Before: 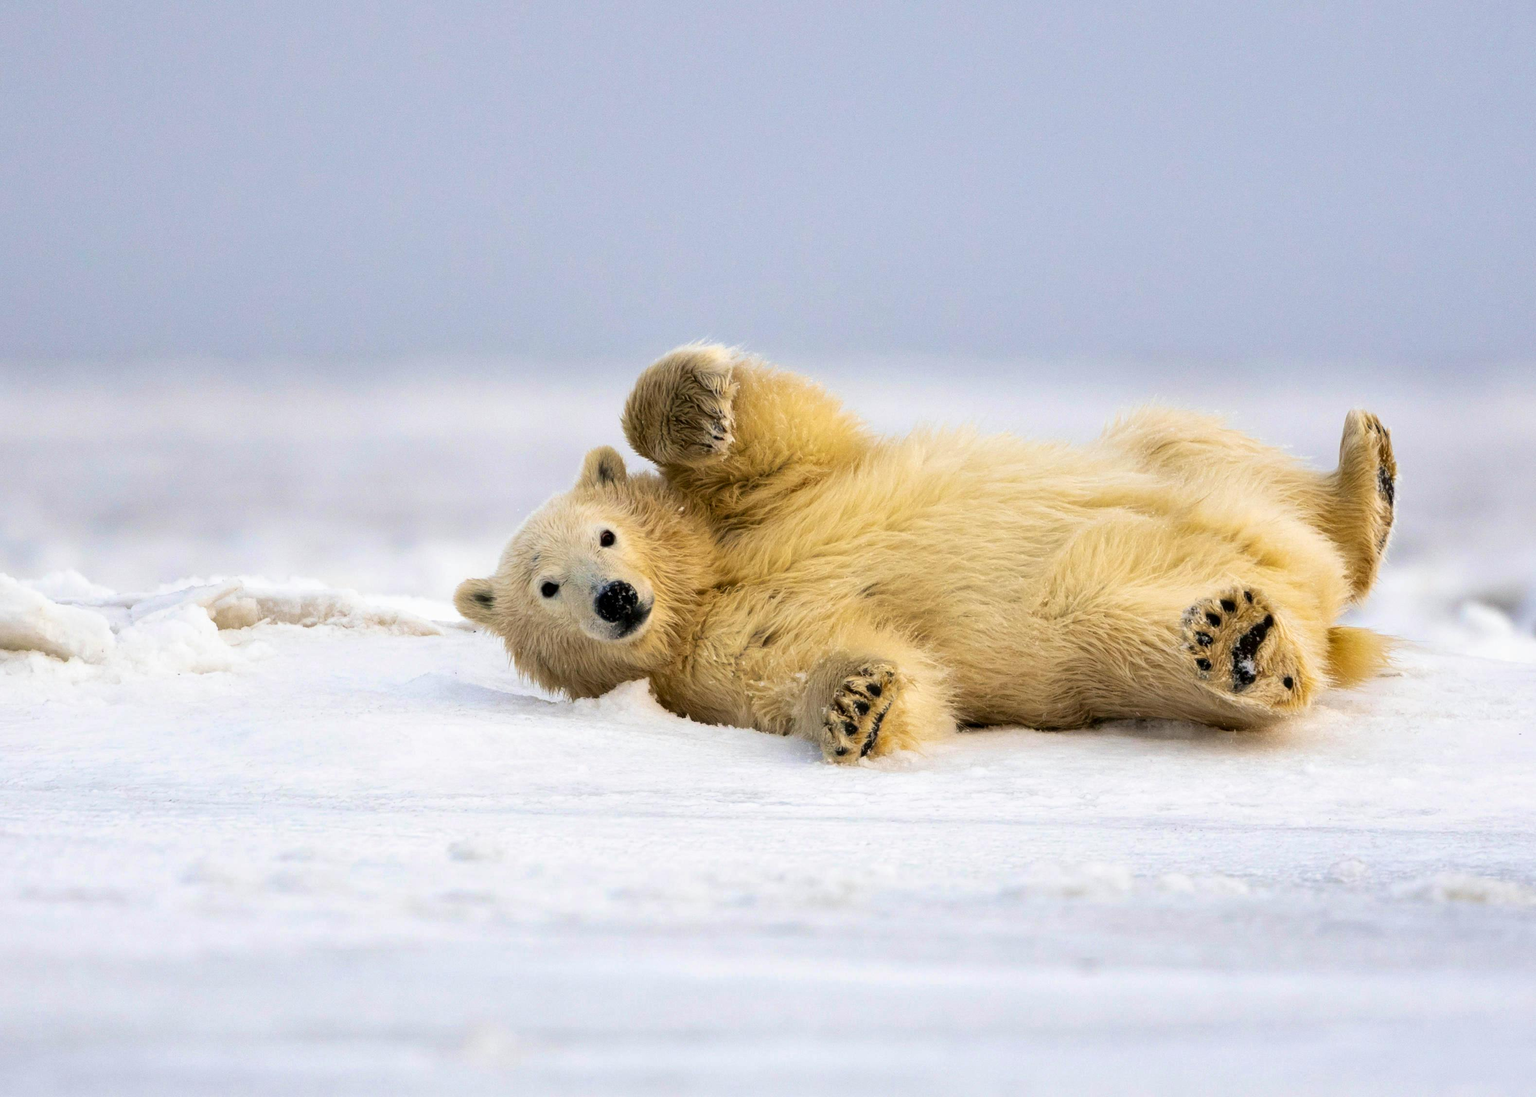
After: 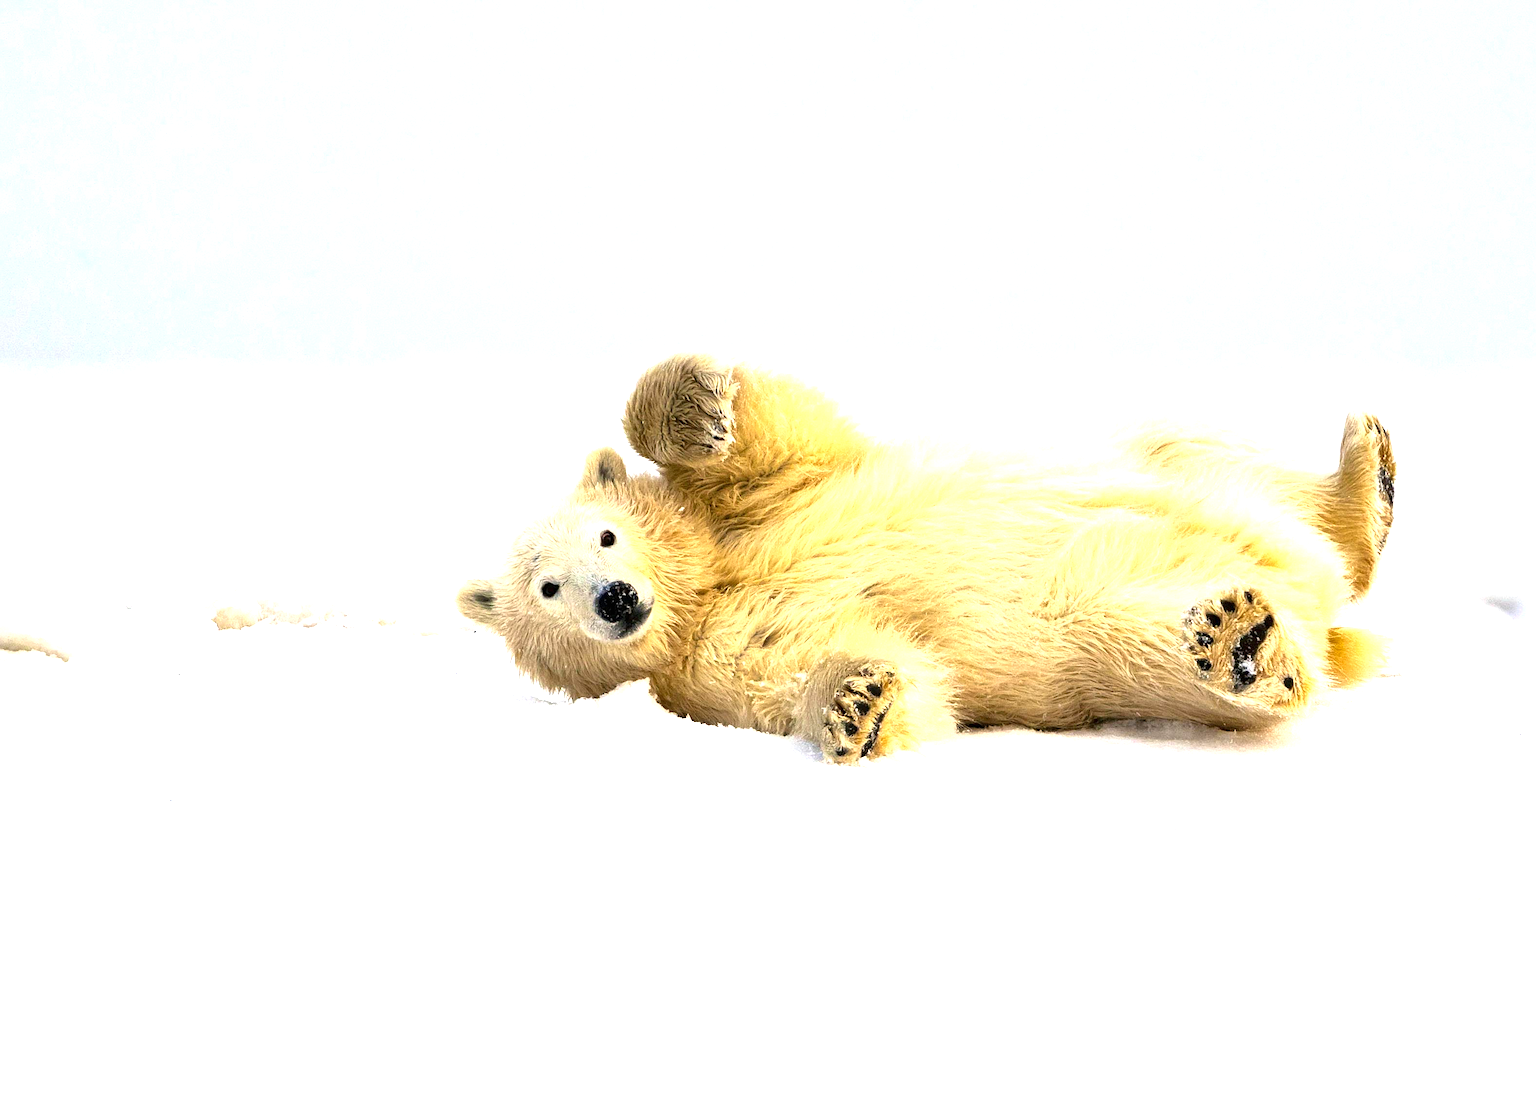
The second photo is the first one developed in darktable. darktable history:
shadows and highlights: shadows 25.71, highlights -24.18
sharpen: on, module defaults
exposure: black level correction 0, exposure 1.199 EV, compensate highlight preservation false
